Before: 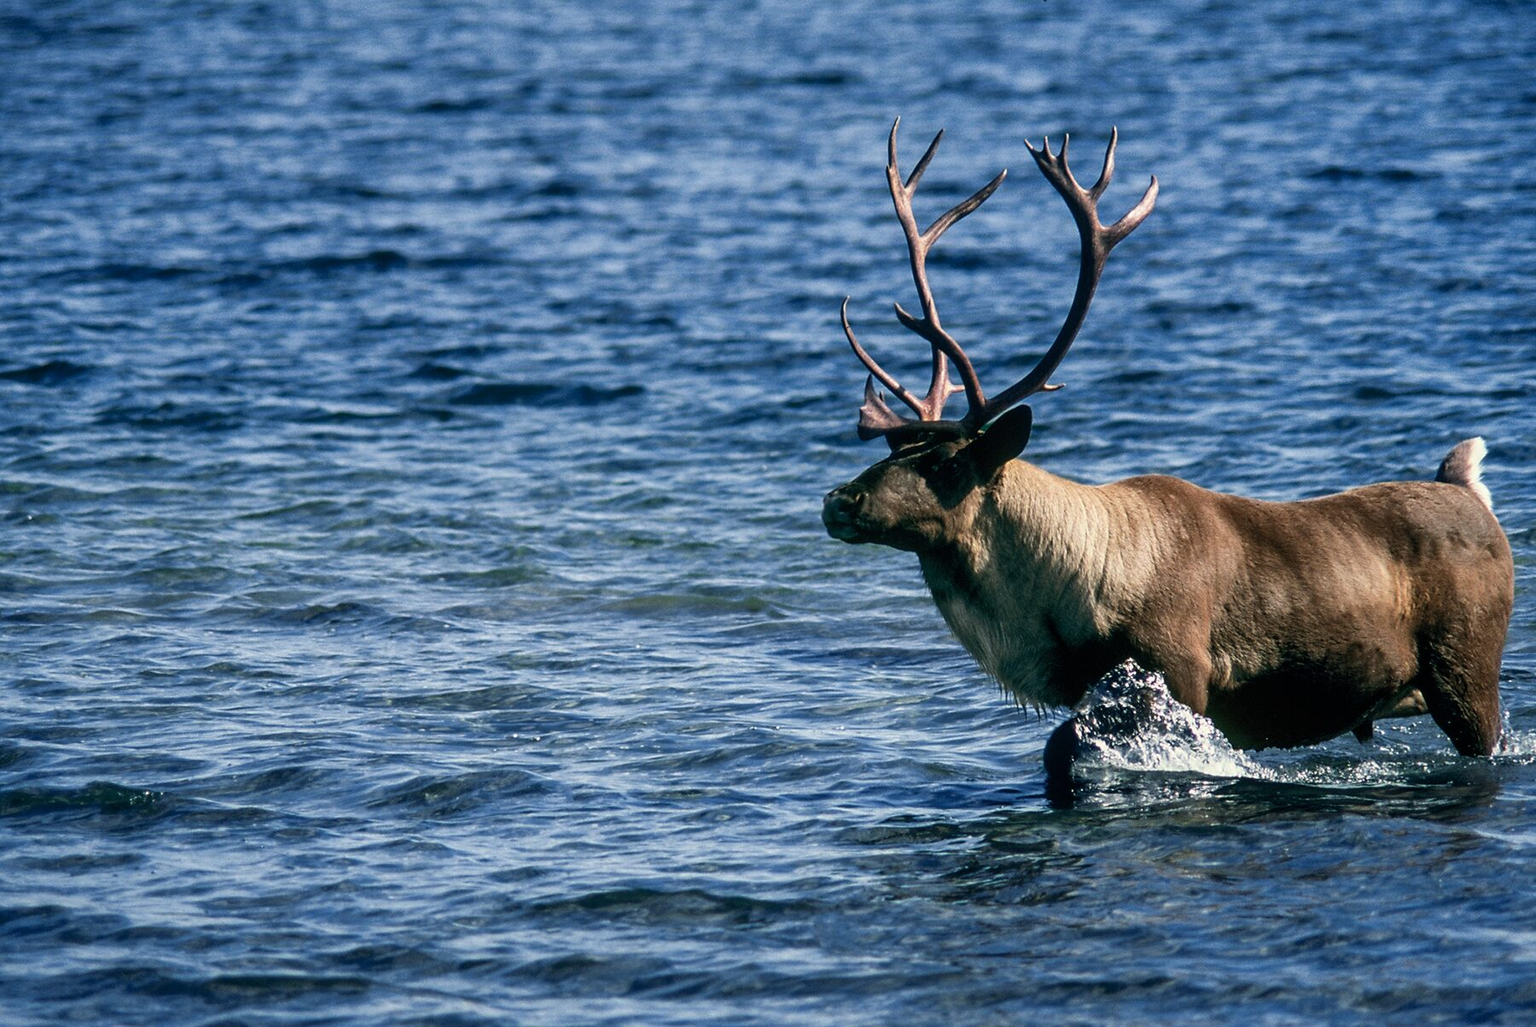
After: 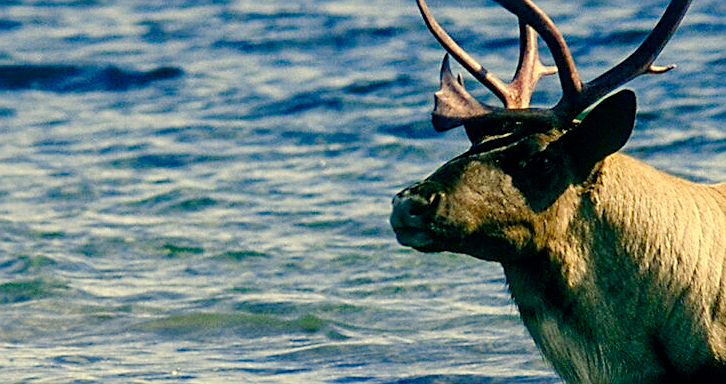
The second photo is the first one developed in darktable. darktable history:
crop: left 31.848%, top 32.034%, right 27.771%, bottom 36.007%
tone equalizer: -8 EV -0.398 EV, -7 EV -0.395 EV, -6 EV -0.297 EV, -5 EV -0.256 EV, -3 EV 0.188 EV, -2 EV 0.328 EV, -1 EV 0.377 EV, +0 EV 0.412 EV
color balance rgb: highlights gain › luminance 5.694%, highlights gain › chroma 2.53%, highlights gain › hue 89.15°, linear chroma grading › global chroma 14.84%, perceptual saturation grading › global saturation 20%, perceptual saturation grading › highlights -25.461%, perceptual saturation grading › shadows 49.492%
color correction: highlights a* 2.28, highlights b* 22.92
tone curve: curves: ch0 [(0, 0) (0.402, 0.473) (0.673, 0.68) (0.899, 0.832) (0.999, 0.903)]; ch1 [(0, 0) (0.379, 0.262) (0.464, 0.425) (0.498, 0.49) (0.507, 0.5) (0.53, 0.532) (0.582, 0.583) (0.68, 0.672) (0.791, 0.748) (1, 0.896)]; ch2 [(0, 0) (0.199, 0.414) (0.438, 0.49) (0.496, 0.501) (0.515, 0.546) (0.577, 0.605) (0.632, 0.649) (0.717, 0.727) (0.845, 0.855) (0.998, 0.977)], preserve colors none
local contrast: mode bilateral grid, contrast 19, coarseness 50, detail 120%, midtone range 0.2
sharpen: on, module defaults
